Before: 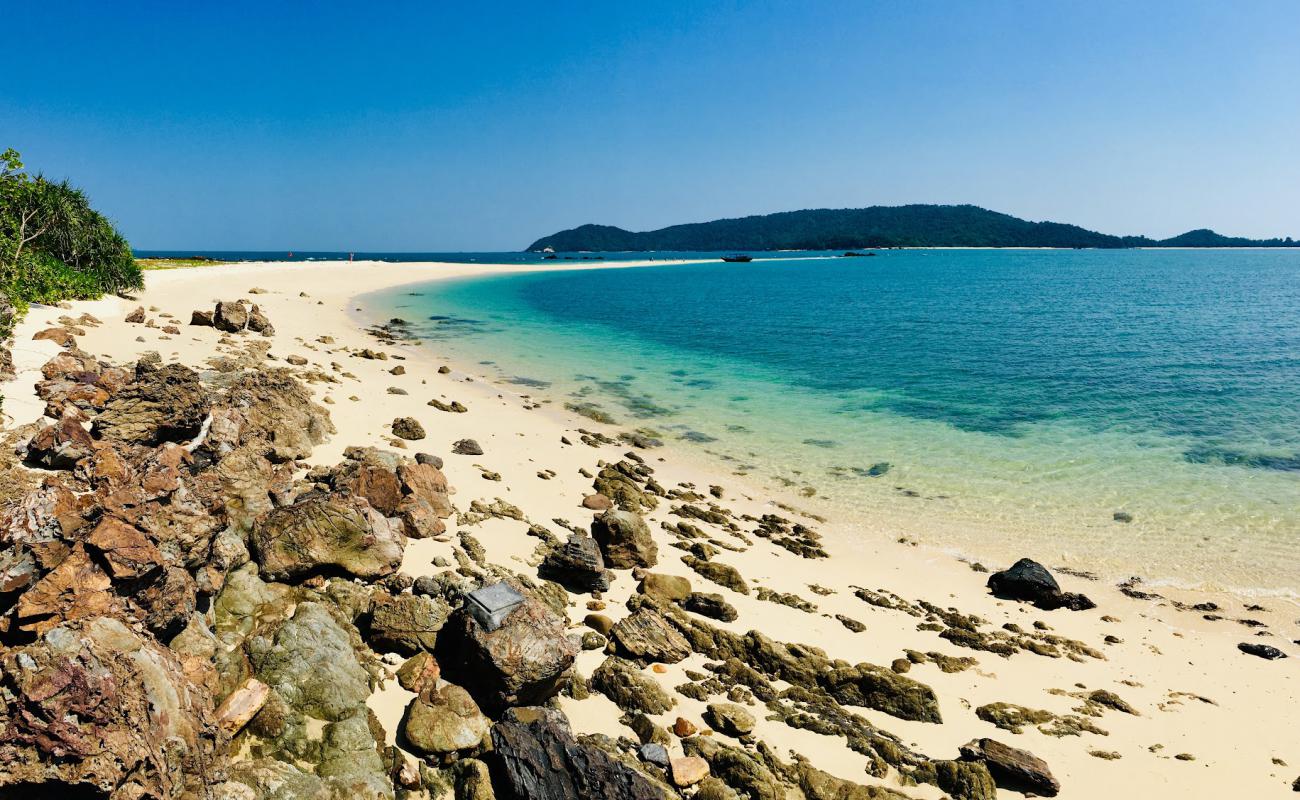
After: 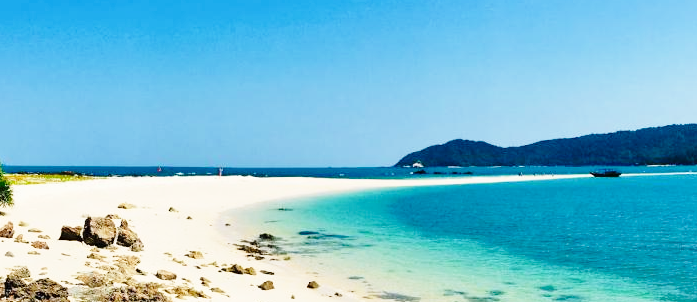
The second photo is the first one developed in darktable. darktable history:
base curve: curves: ch0 [(0, 0) (0.028, 0.03) (0.121, 0.232) (0.46, 0.748) (0.859, 0.968) (1, 1)], preserve colors none
crop: left 10.121%, top 10.631%, right 36.218%, bottom 51.526%
